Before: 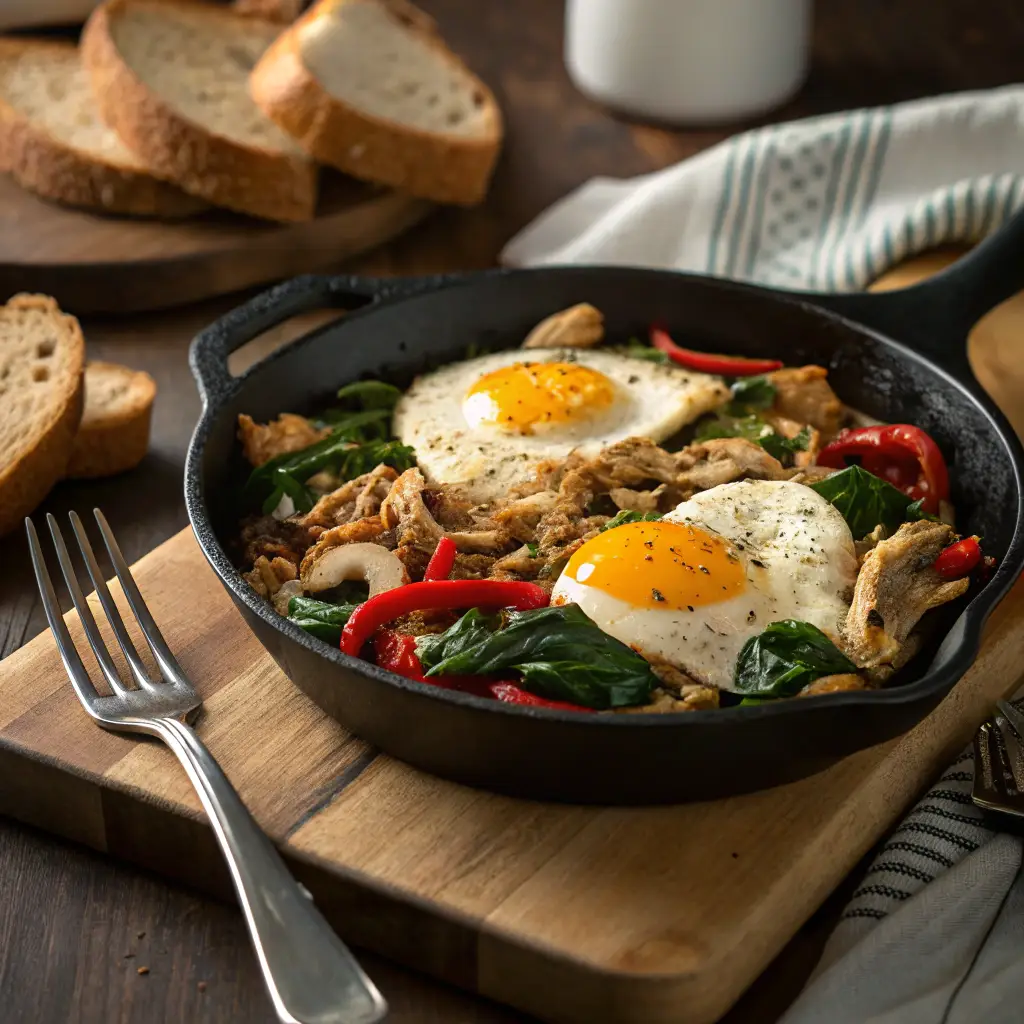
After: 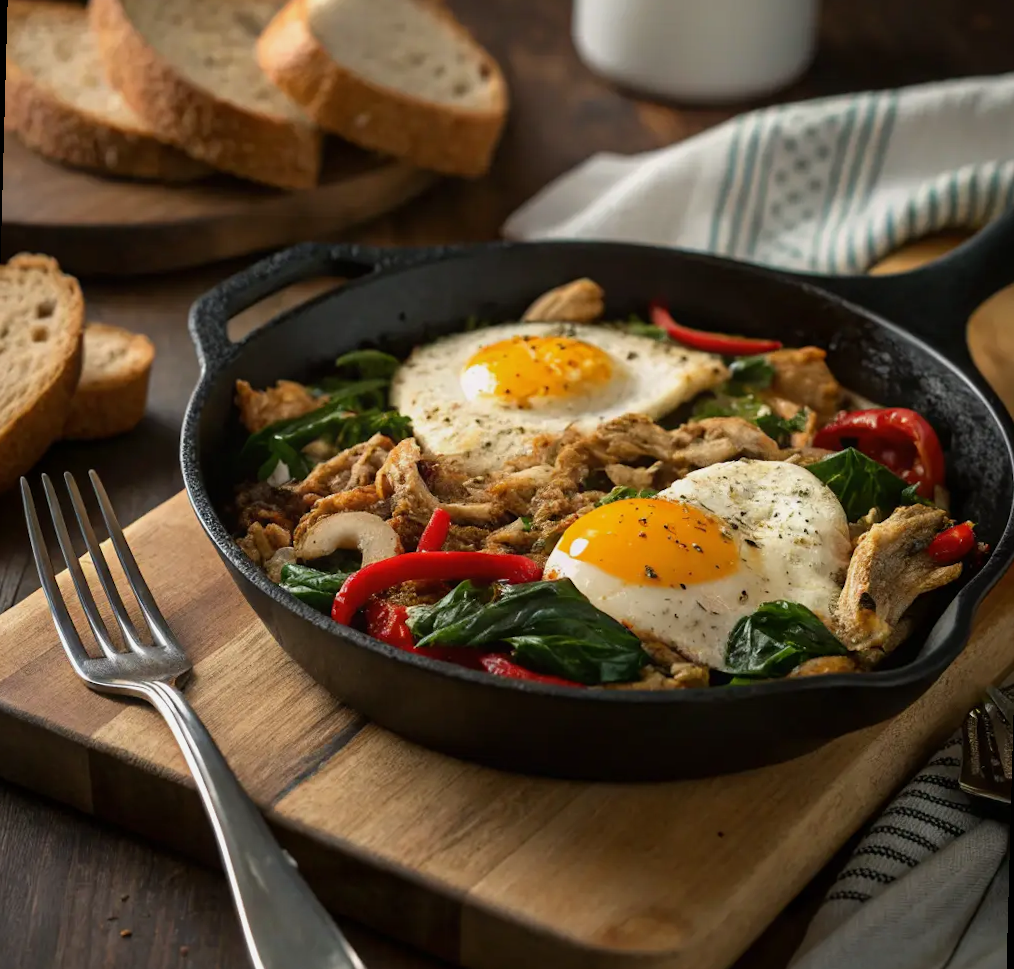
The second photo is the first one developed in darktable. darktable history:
rotate and perspective: rotation 1.57°, crop left 0.018, crop right 0.982, crop top 0.039, crop bottom 0.961
exposure: exposure -0.153 EV, compensate highlight preservation false
